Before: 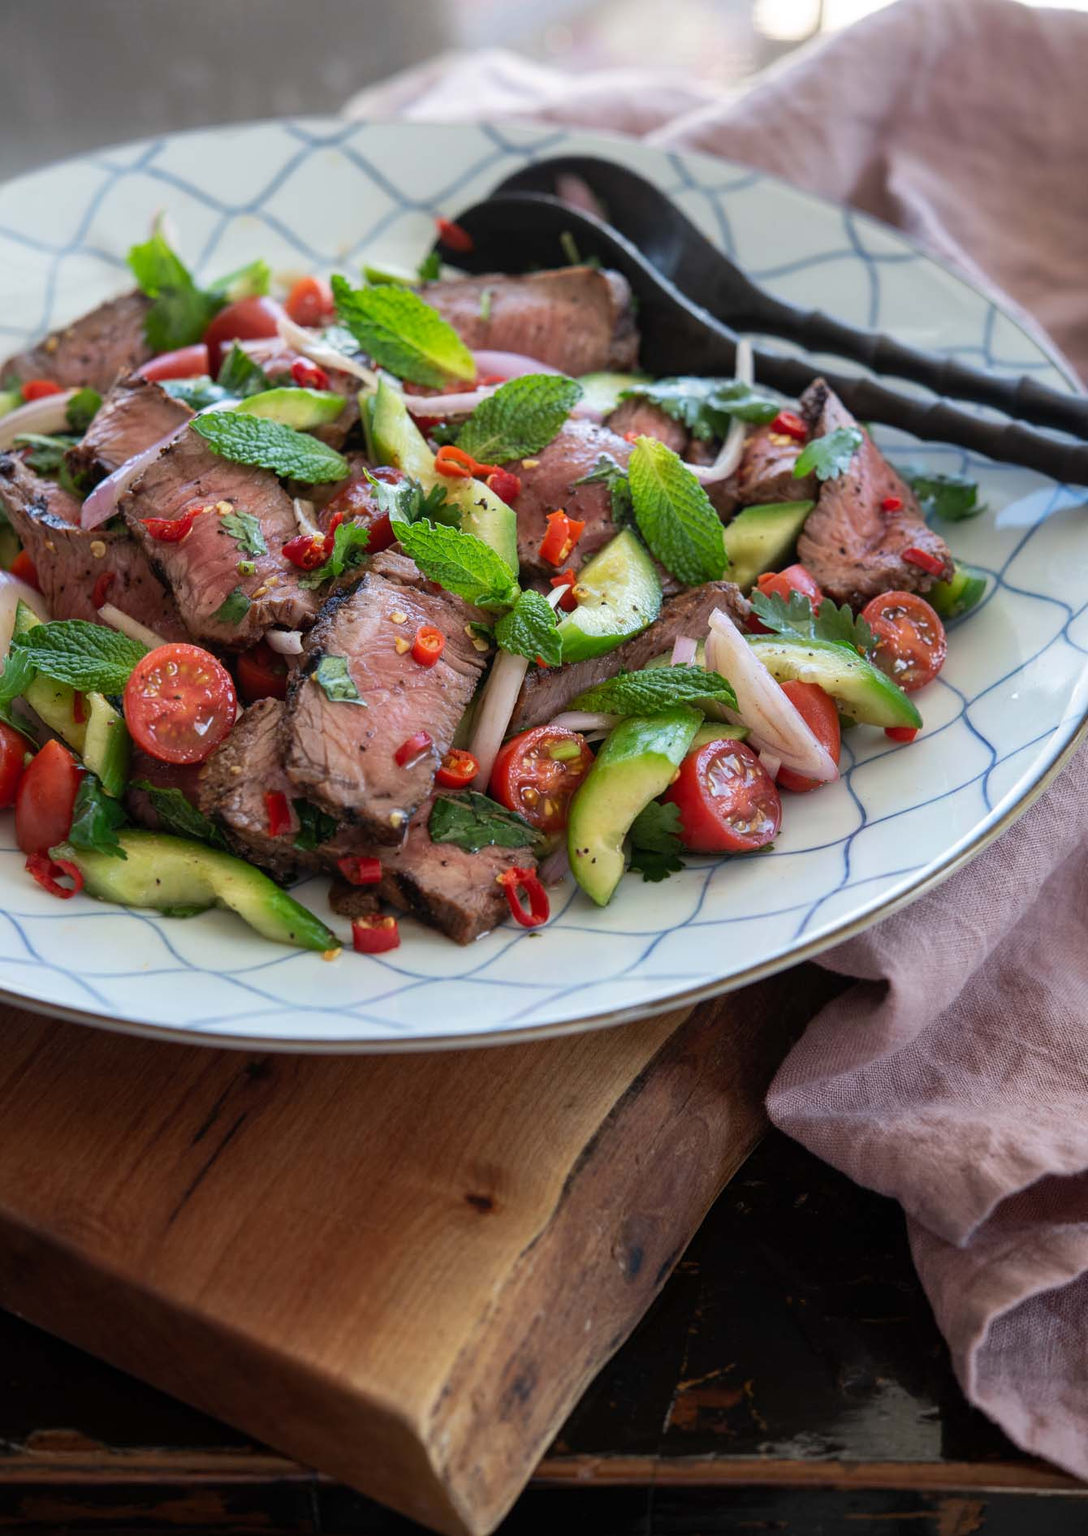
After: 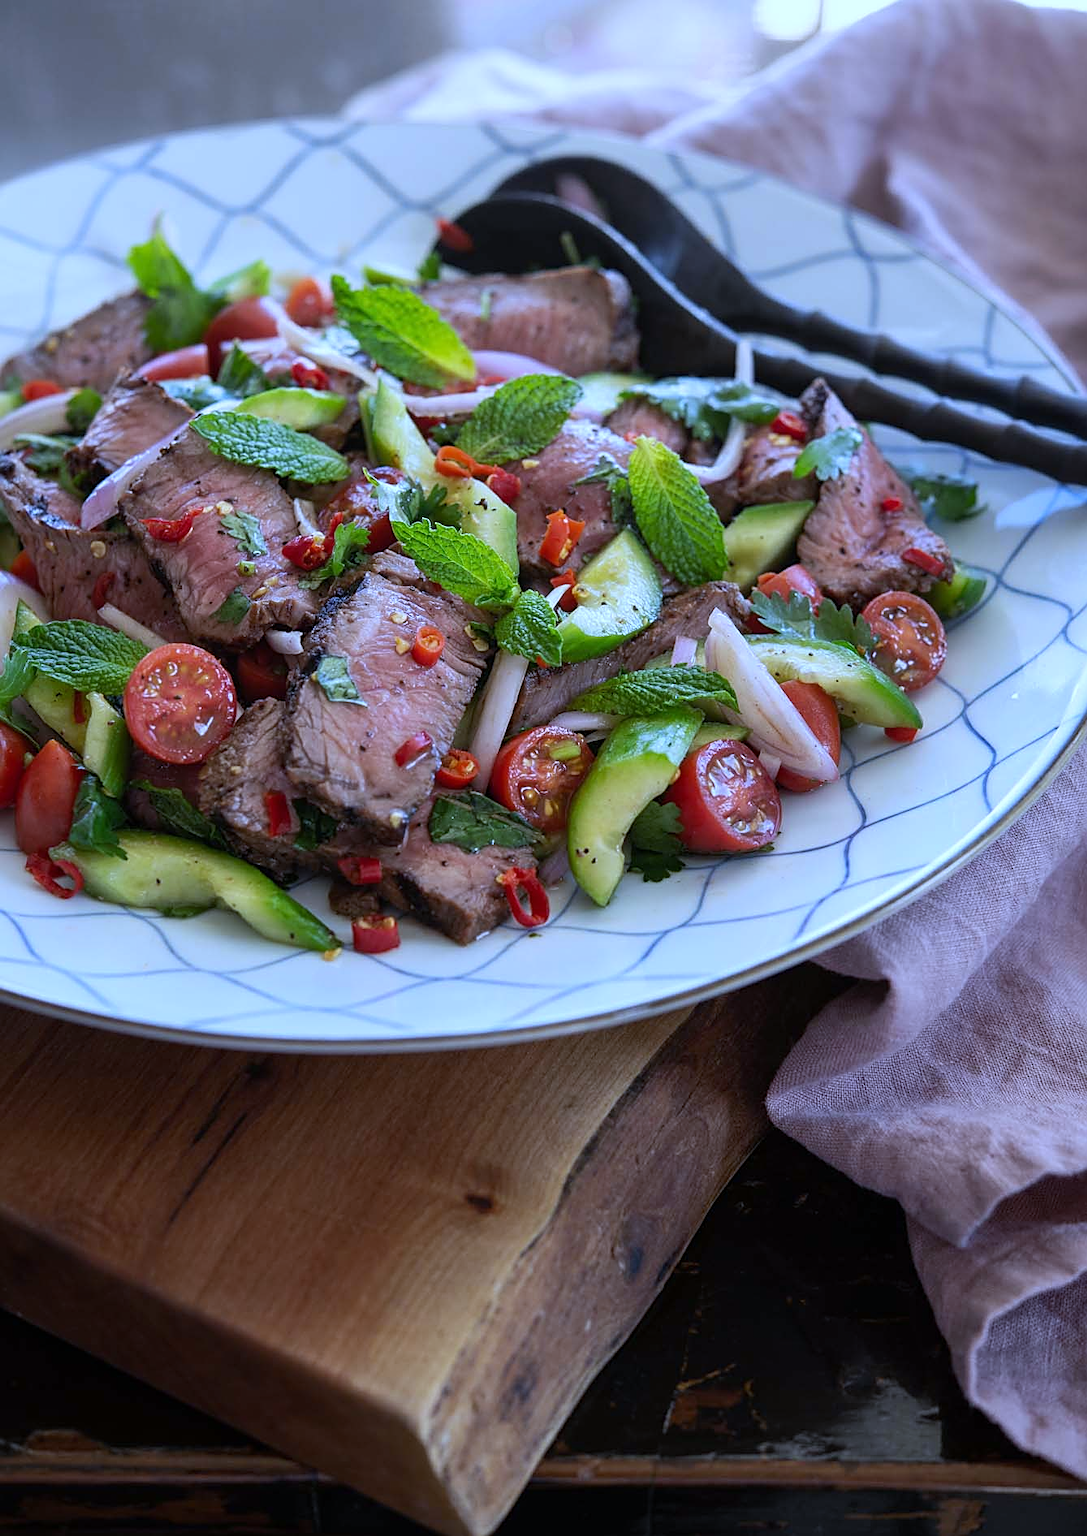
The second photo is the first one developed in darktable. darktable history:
white balance: red 0.871, blue 1.249
sharpen: on, module defaults
